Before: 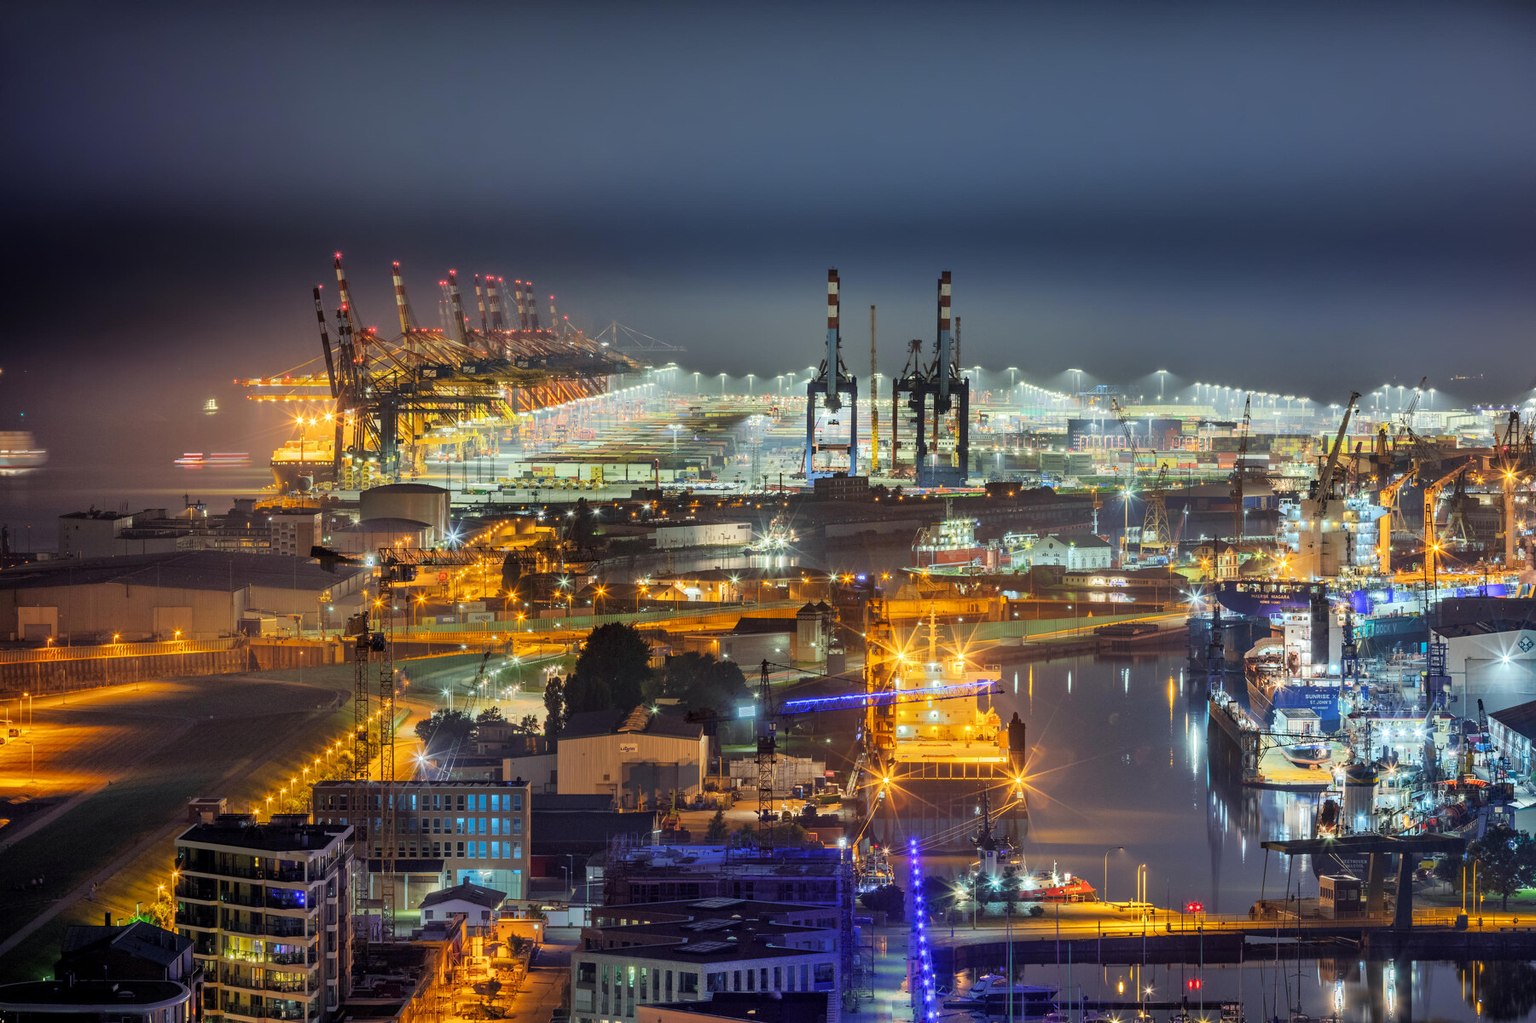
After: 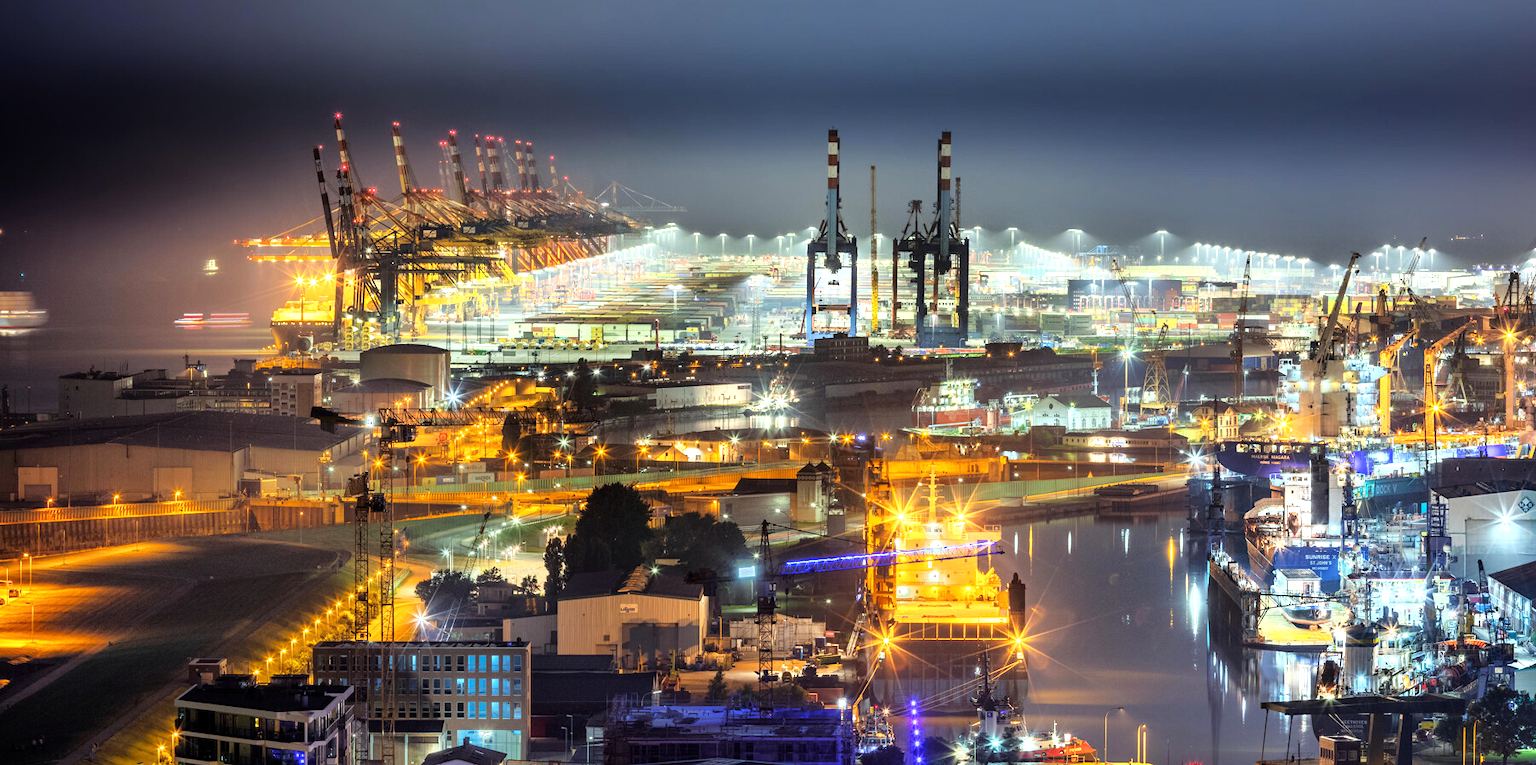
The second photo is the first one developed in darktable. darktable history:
crop: top 13.673%, bottom 11.506%
tone equalizer: -8 EV -0.784 EV, -7 EV -0.723 EV, -6 EV -0.628 EV, -5 EV -0.42 EV, -3 EV 0.375 EV, -2 EV 0.6 EV, -1 EV 0.682 EV, +0 EV 0.764 EV, mask exposure compensation -0.491 EV
